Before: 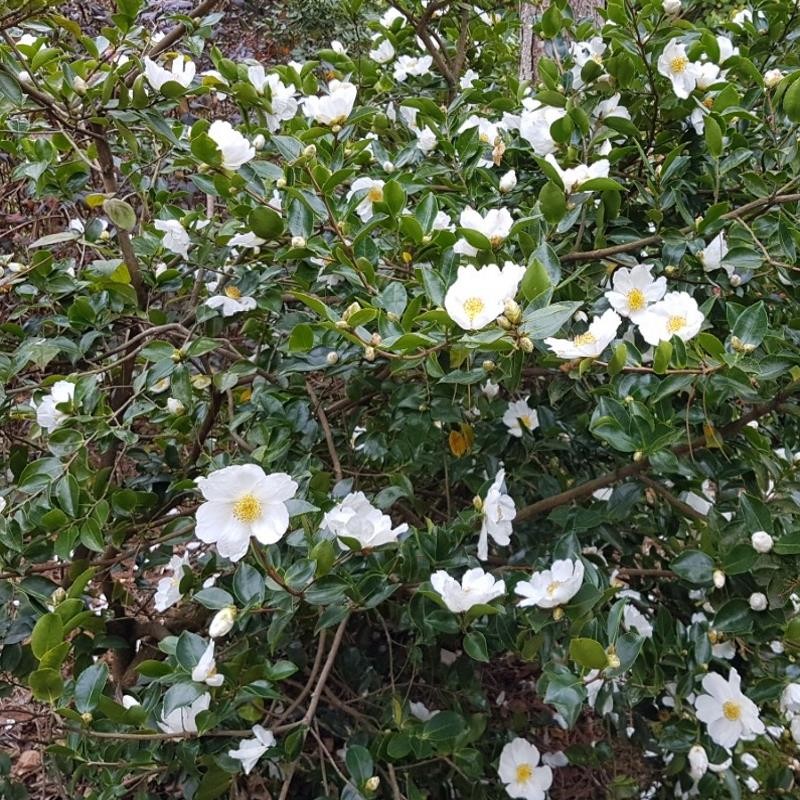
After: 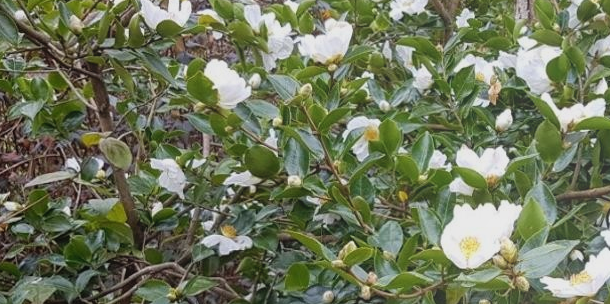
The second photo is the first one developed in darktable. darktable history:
exposure: exposure -0.36 EV, compensate highlight preservation false
crop: left 0.579%, top 7.627%, right 23.167%, bottom 54.275%
bloom: on, module defaults
